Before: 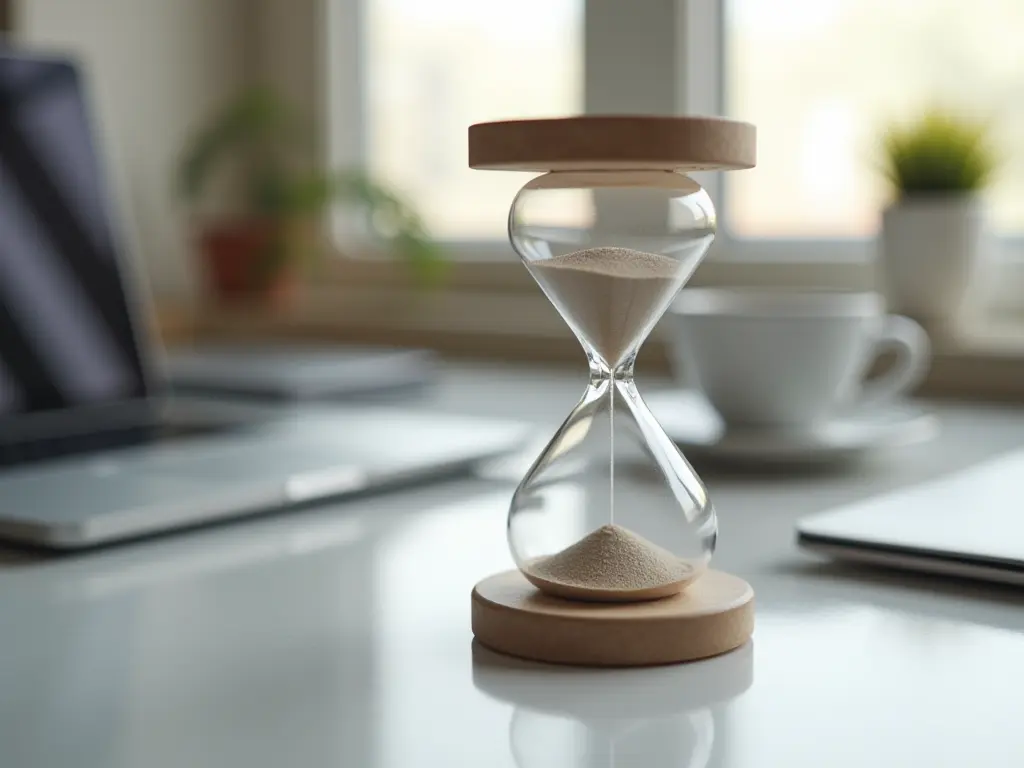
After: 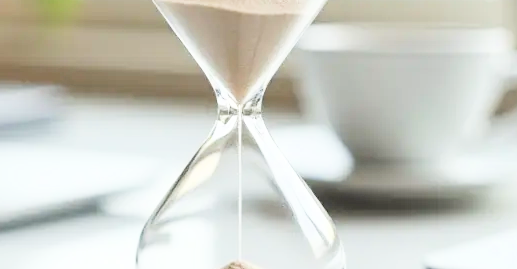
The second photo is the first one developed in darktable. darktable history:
exposure: black level correction 0, exposure 1.439 EV, compensate highlight preservation false
crop: left 36.38%, top 34.38%, right 13.115%, bottom 30.583%
filmic rgb: black relative exposure -7.98 EV, white relative exposure 4 EV, hardness 4.11, contrast 1.368
